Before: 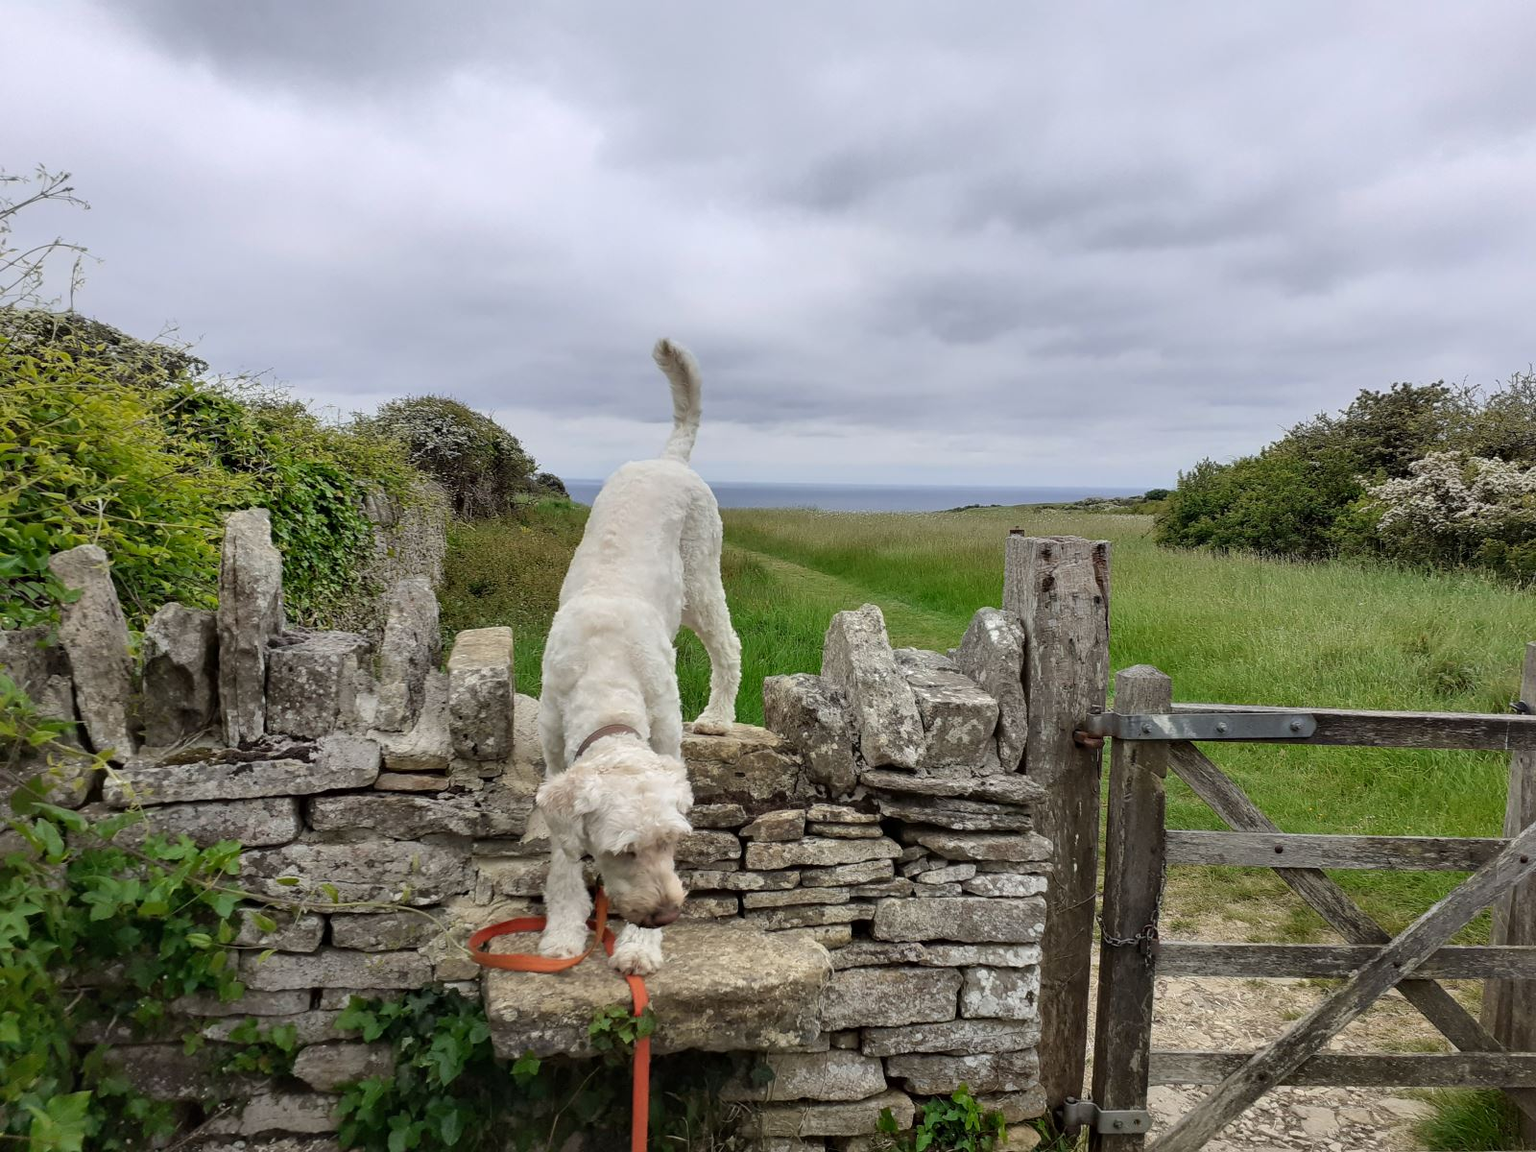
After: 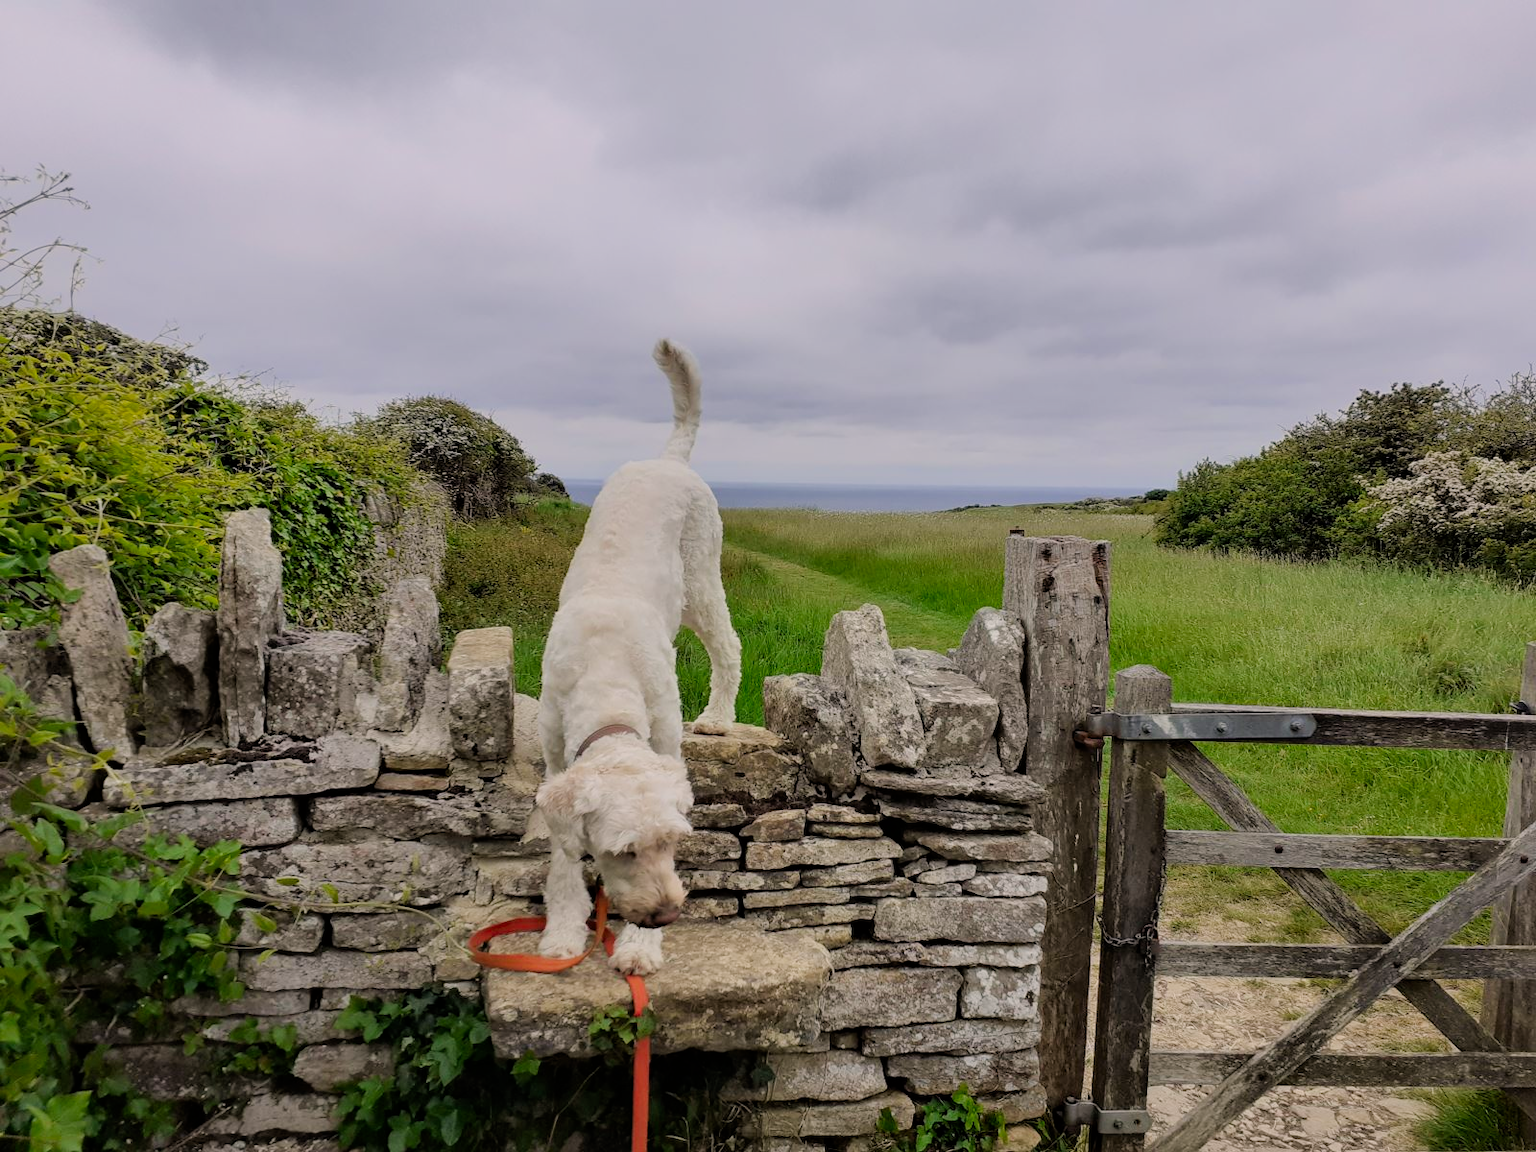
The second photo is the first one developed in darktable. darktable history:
filmic rgb: black relative exposure -7.65 EV, white relative exposure 4.56 EV, hardness 3.61
color correction: highlights a* 3.22, highlights b* 1.93, saturation 1.19
